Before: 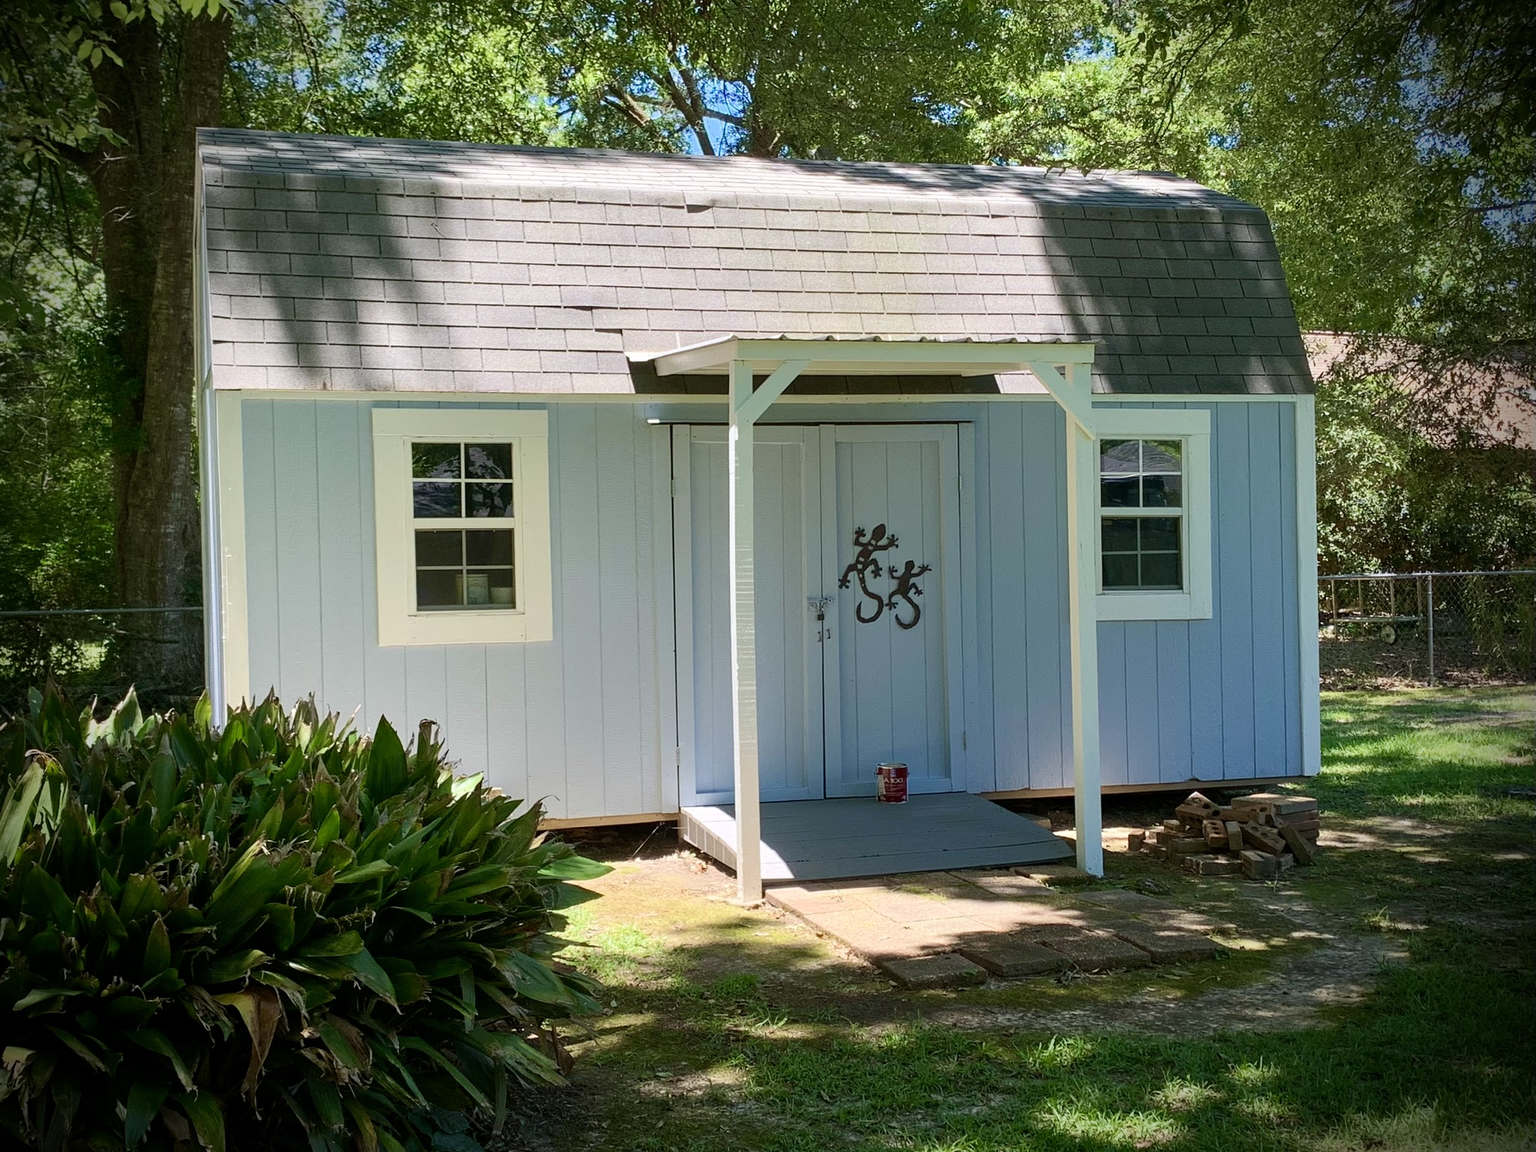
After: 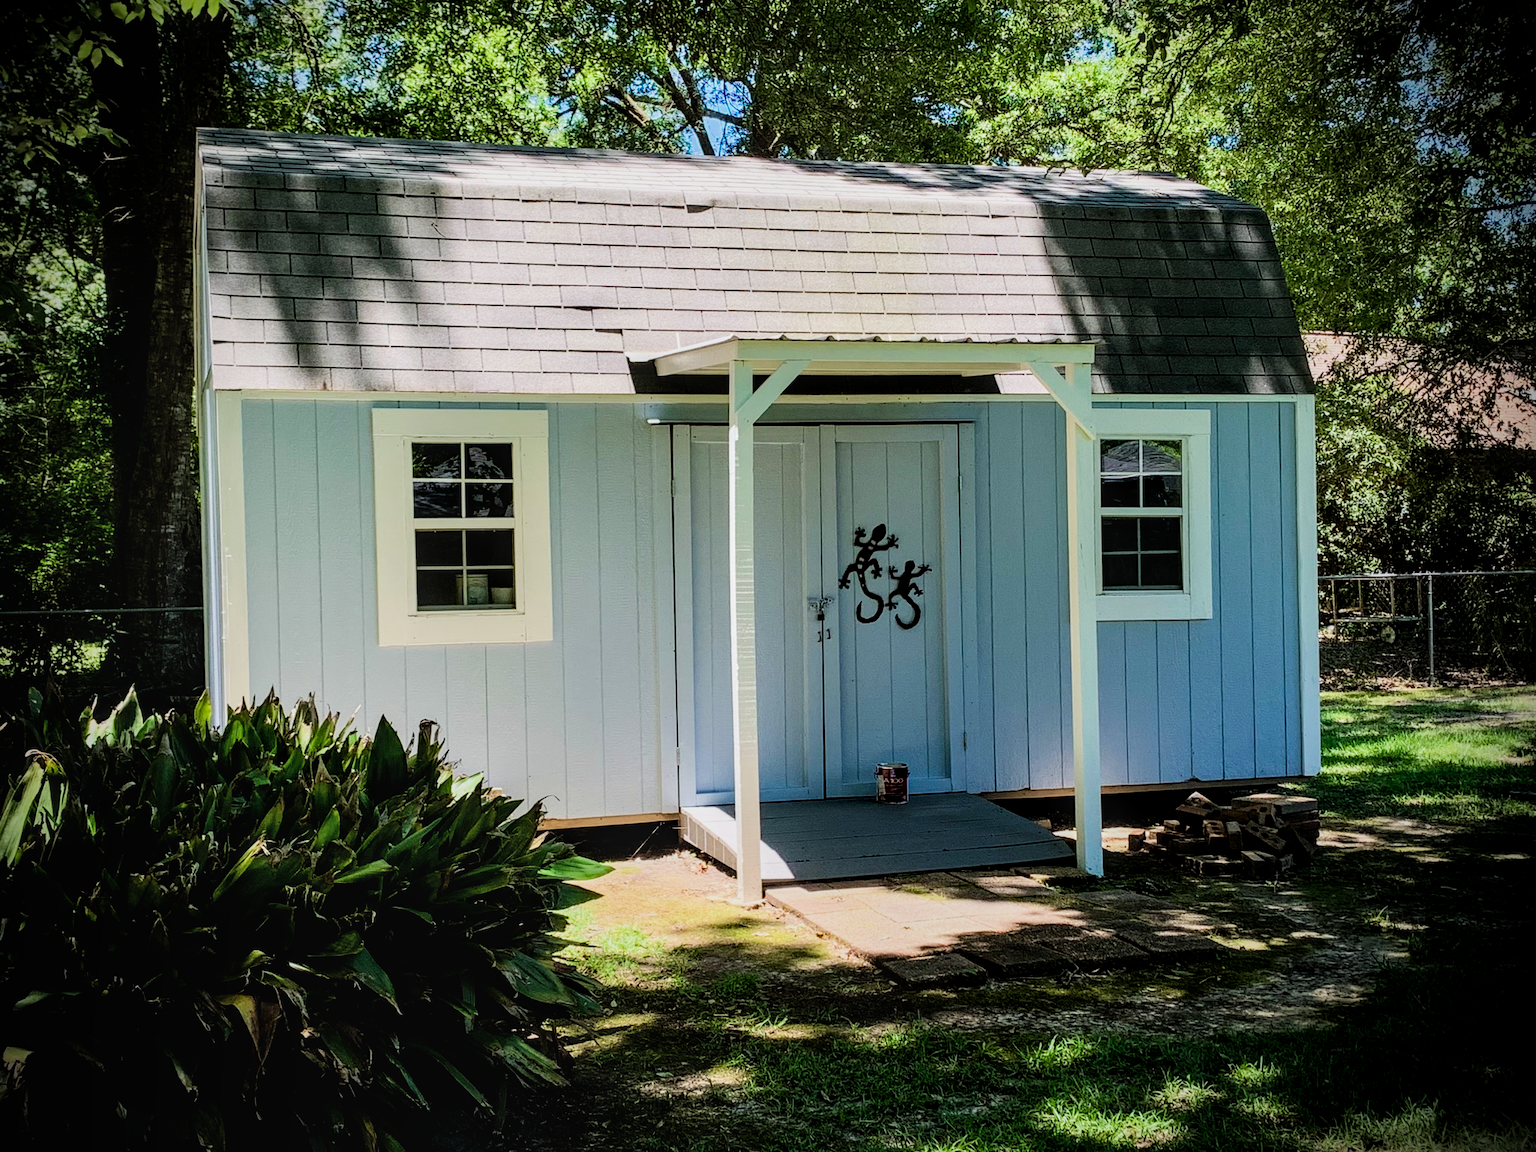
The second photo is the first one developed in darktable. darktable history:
color balance: contrast 10%
local contrast: on, module defaults
filmic rgb: black relative exposure -5 EV, hardness 2.88, contrast 1.3, highlights saturation mix -30%
